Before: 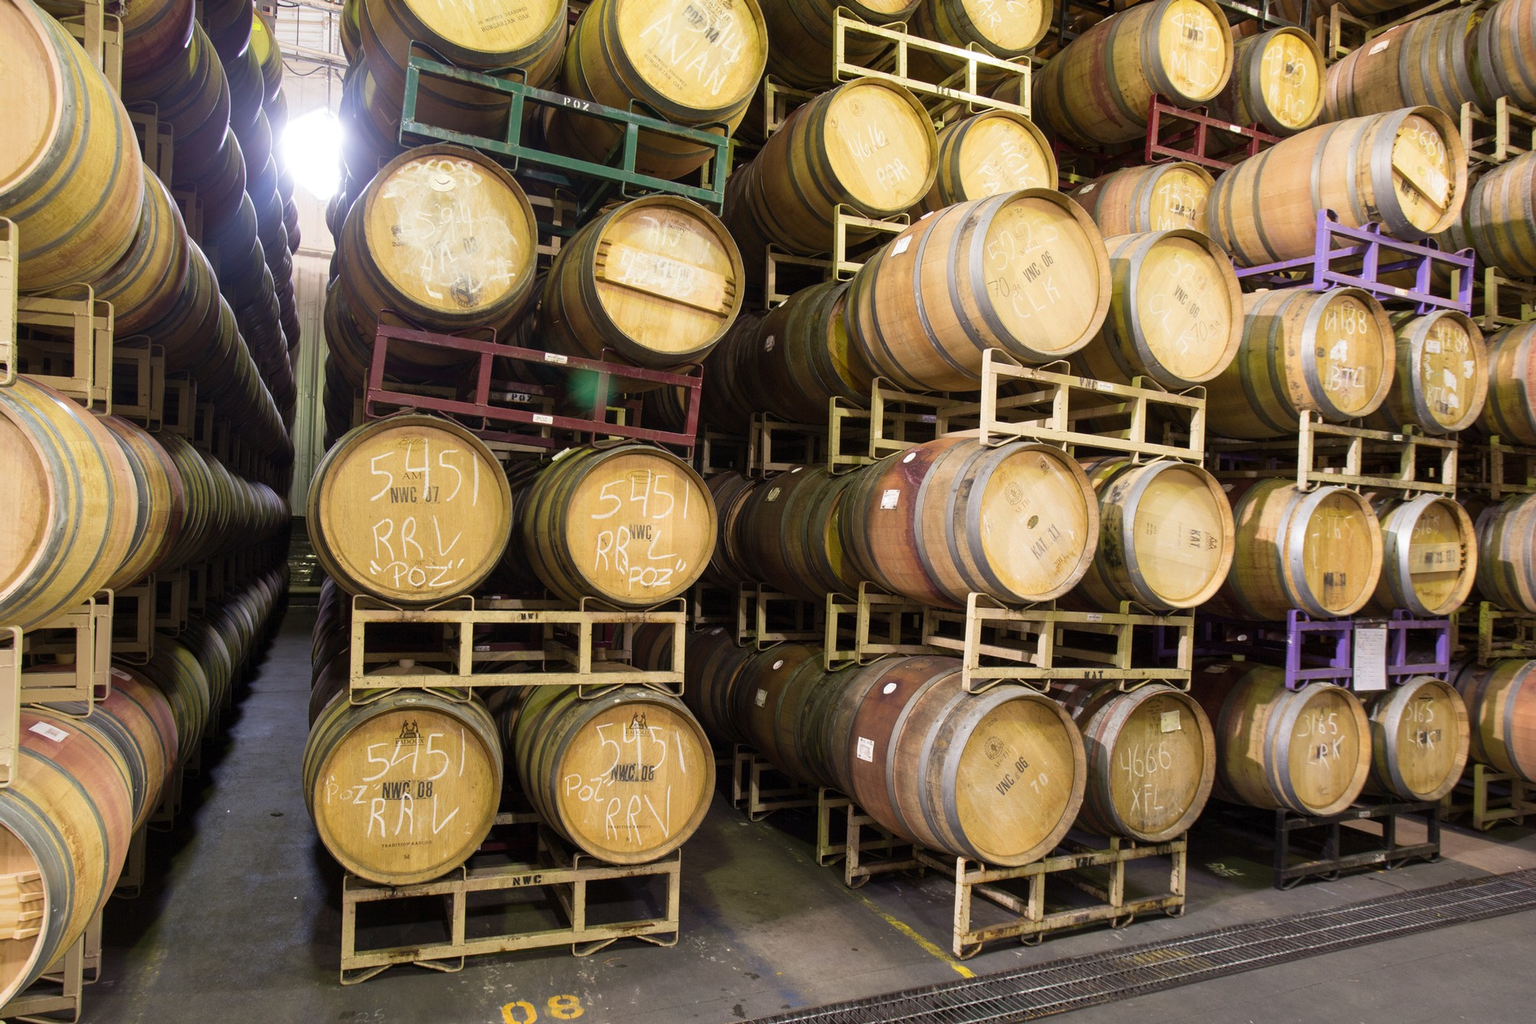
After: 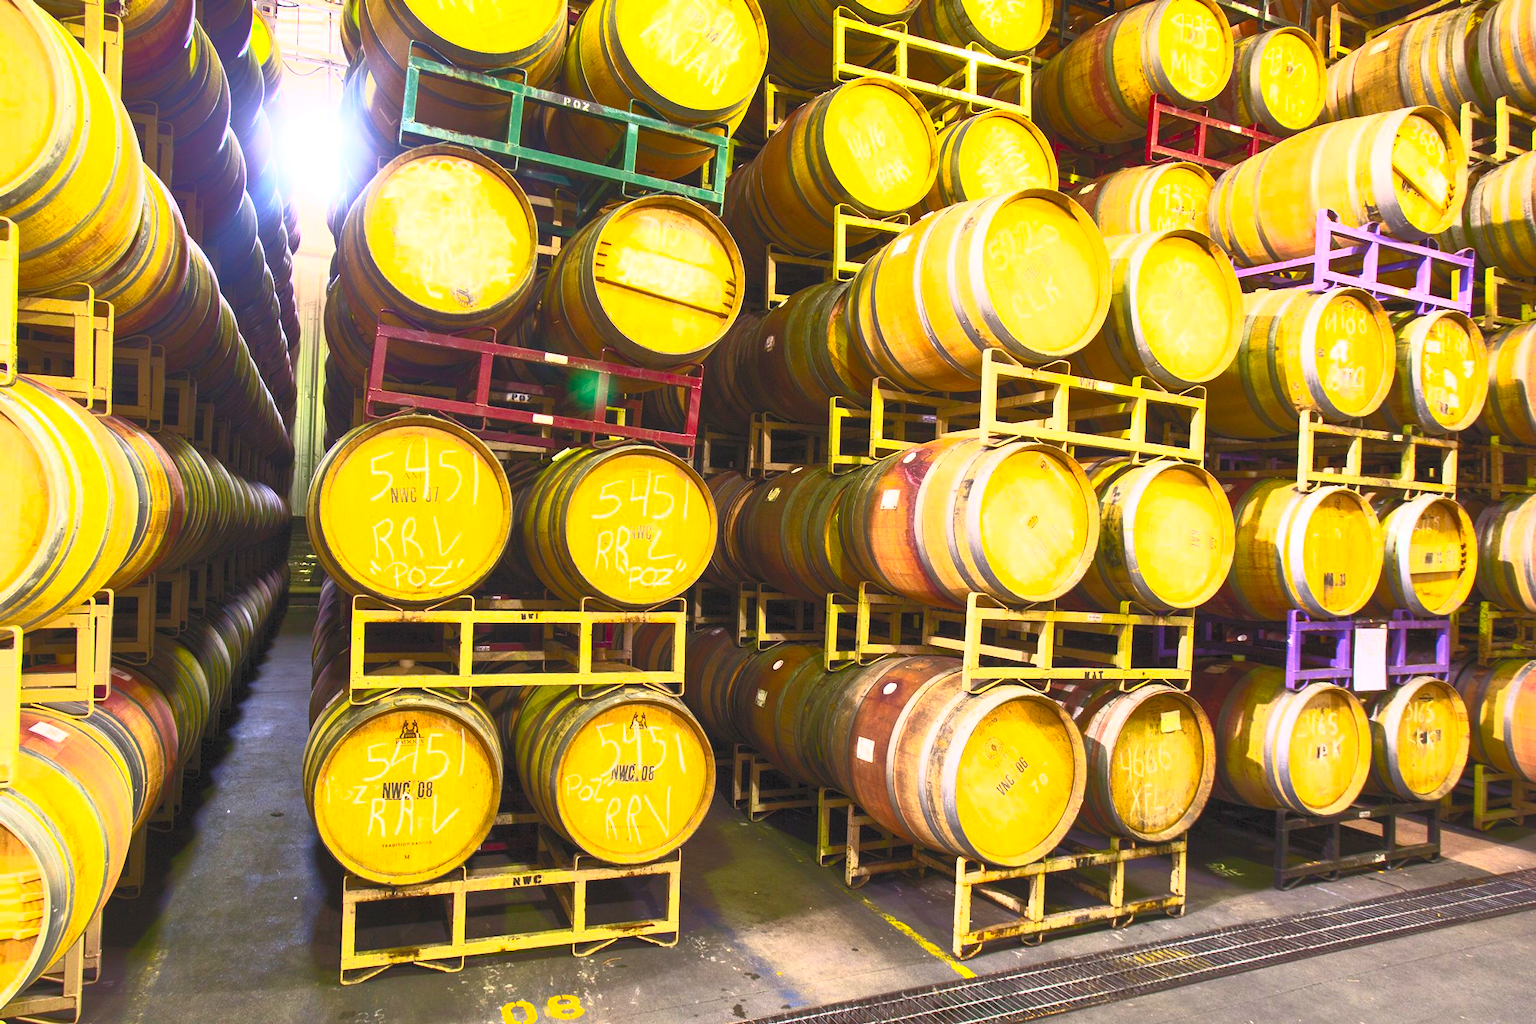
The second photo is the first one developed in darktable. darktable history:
contrast brightness saturation: contrast 1, brightness 1, saturation 1
shadows and highlights: on, module defaults
